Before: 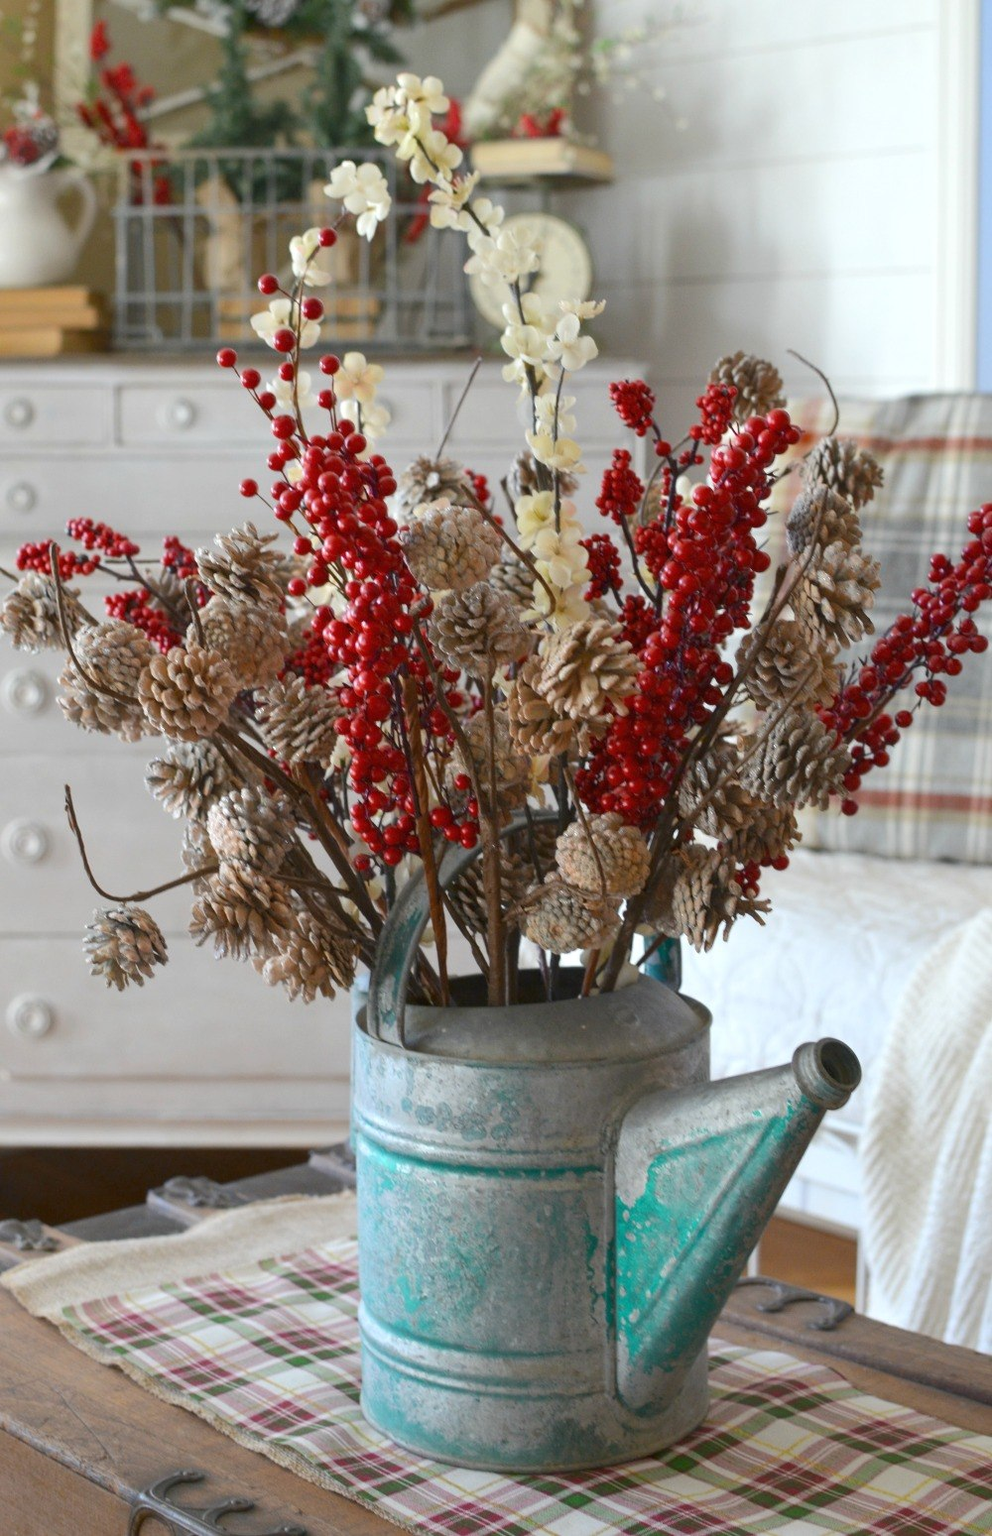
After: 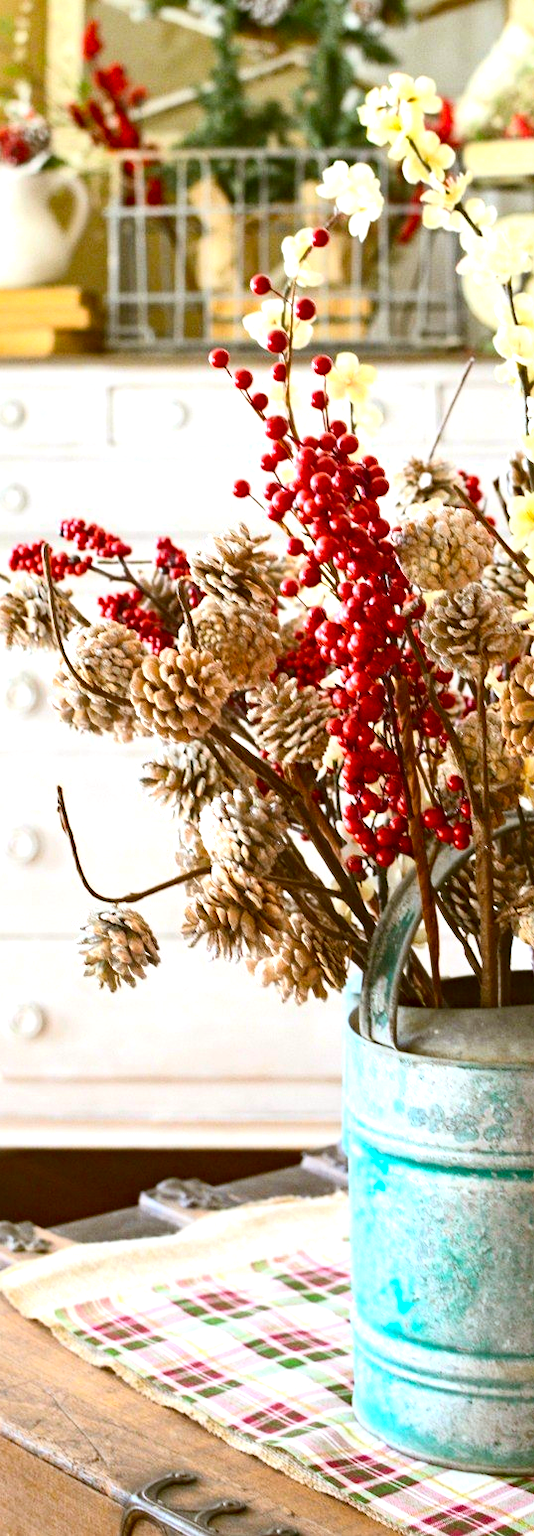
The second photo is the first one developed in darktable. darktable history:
local contrast: mode bilateral grid, contrast 21, coarseness 50, detail 119%, midtone range 0.2
haze removal: compatibility mode true, adaptive false
crop: left 0.895%, right 45.222%, bottom 0.079%
contrast brightness saturation: contrast 0.222
color correction: highlights a* -0.48, highlights b* 0.161, shadows a* 4.6, shadows b* 20.45
color balance rgb: perceptual saturation grading › global saturation 0.682%, perceptual brilliance grading › global brilliance 10.914%, global vibrance 34.372%
exposure: black level correction 0, exposure 0.698 EV, compensate highlight preservation false
